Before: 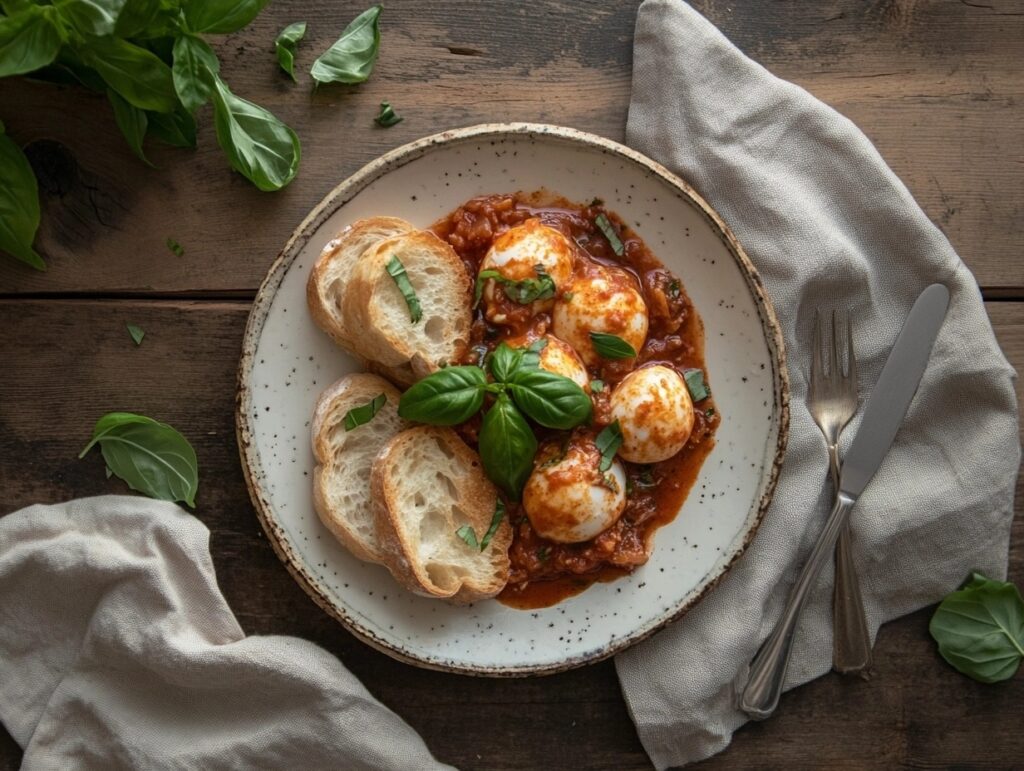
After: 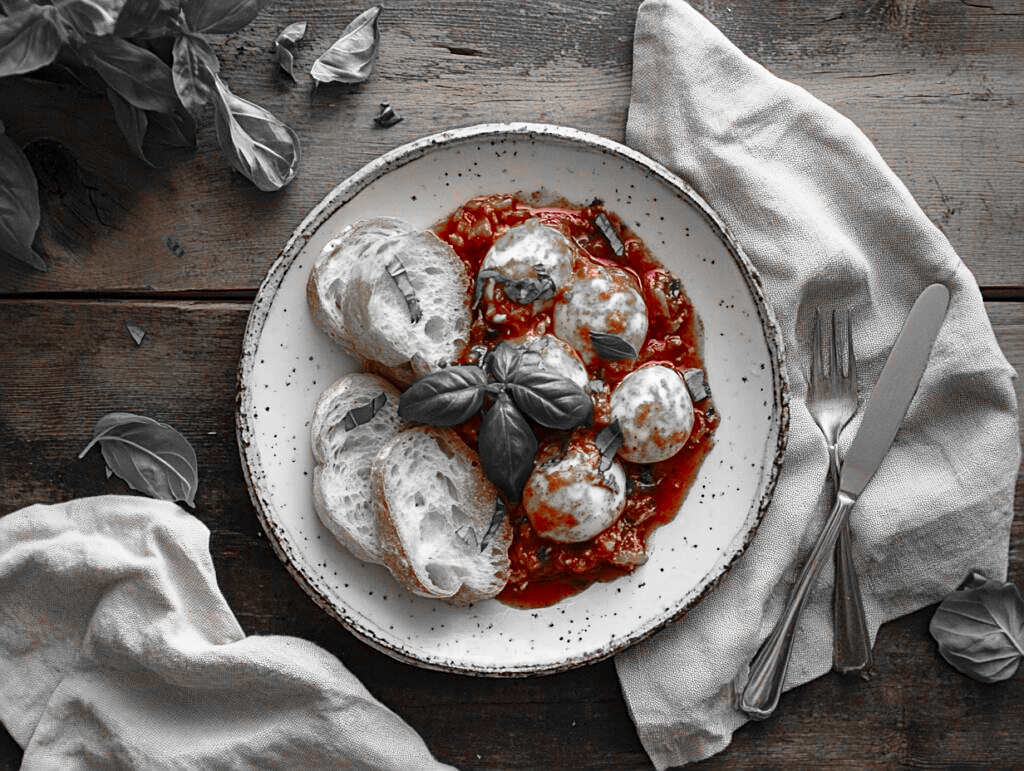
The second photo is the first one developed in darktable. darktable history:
shadows and highlights: radius 133.83, soften with gaussian
white balance: emerald 1
color zones: curves: ch0 [(0, 0.352) (0.143, 0.407) (0.286, 0.386) (0.429, 0.431) (0.571, 0.829) (0.714, 0.853) (0.857, 0.833) (1, 0.352)]; ch1 [(0, 0.604) (0.072, 0.726) (0.096, 0.608) (0.205, 0.007) (0.571, -0.006) (0.839, -0.013) (0.857, -0.012) (1, 0.604)]
base curve: curves: ch0 [(0, 0) (0.028, 0.03) (0.121, 0.232) (0.46, 0.748) (0.859, 0.968) (1, 1)], preserve colors none
sharpen: on, module defaults
